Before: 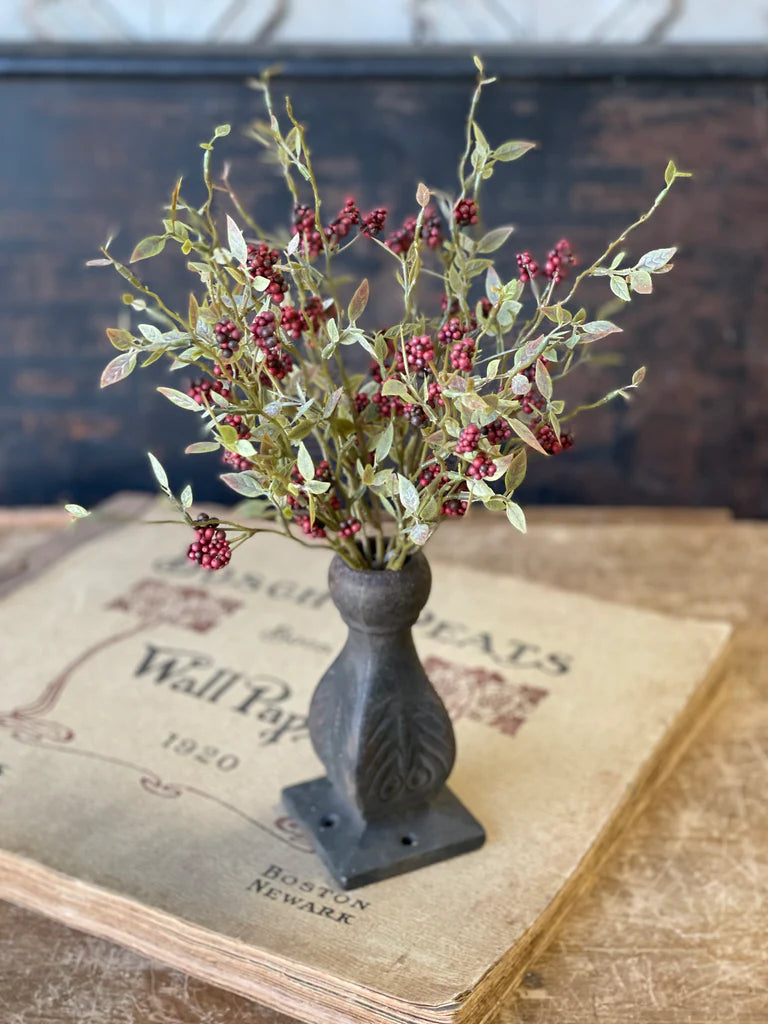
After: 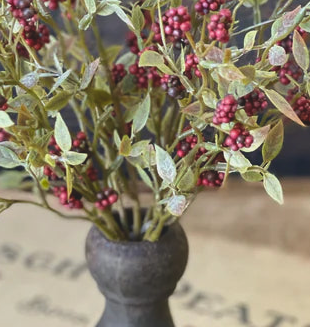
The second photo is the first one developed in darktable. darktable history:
crop: left 31.751%, top 32.172%, right 27.8%, bottom 35.83%
color balance rgb: perceptual saturation grading › global saturation 10%, global vibrance 10%
exposure: black level correction -0.014, exposure -0.193 EV, compensate highlight preservation false
